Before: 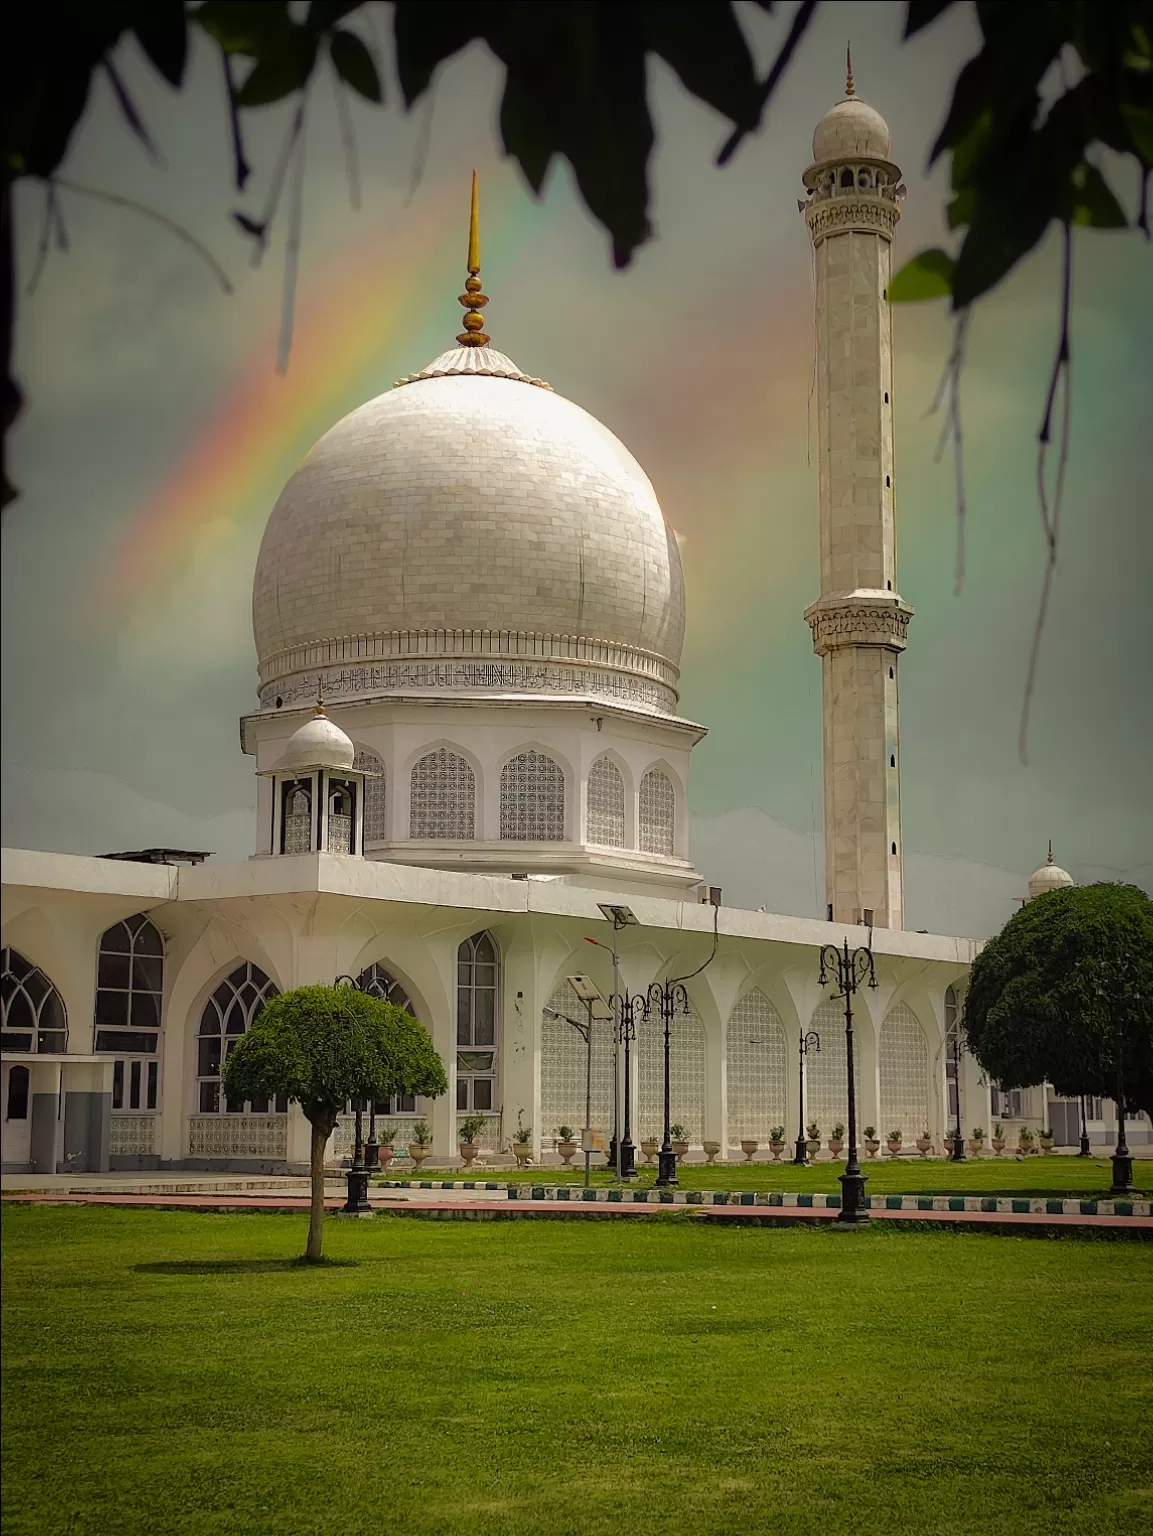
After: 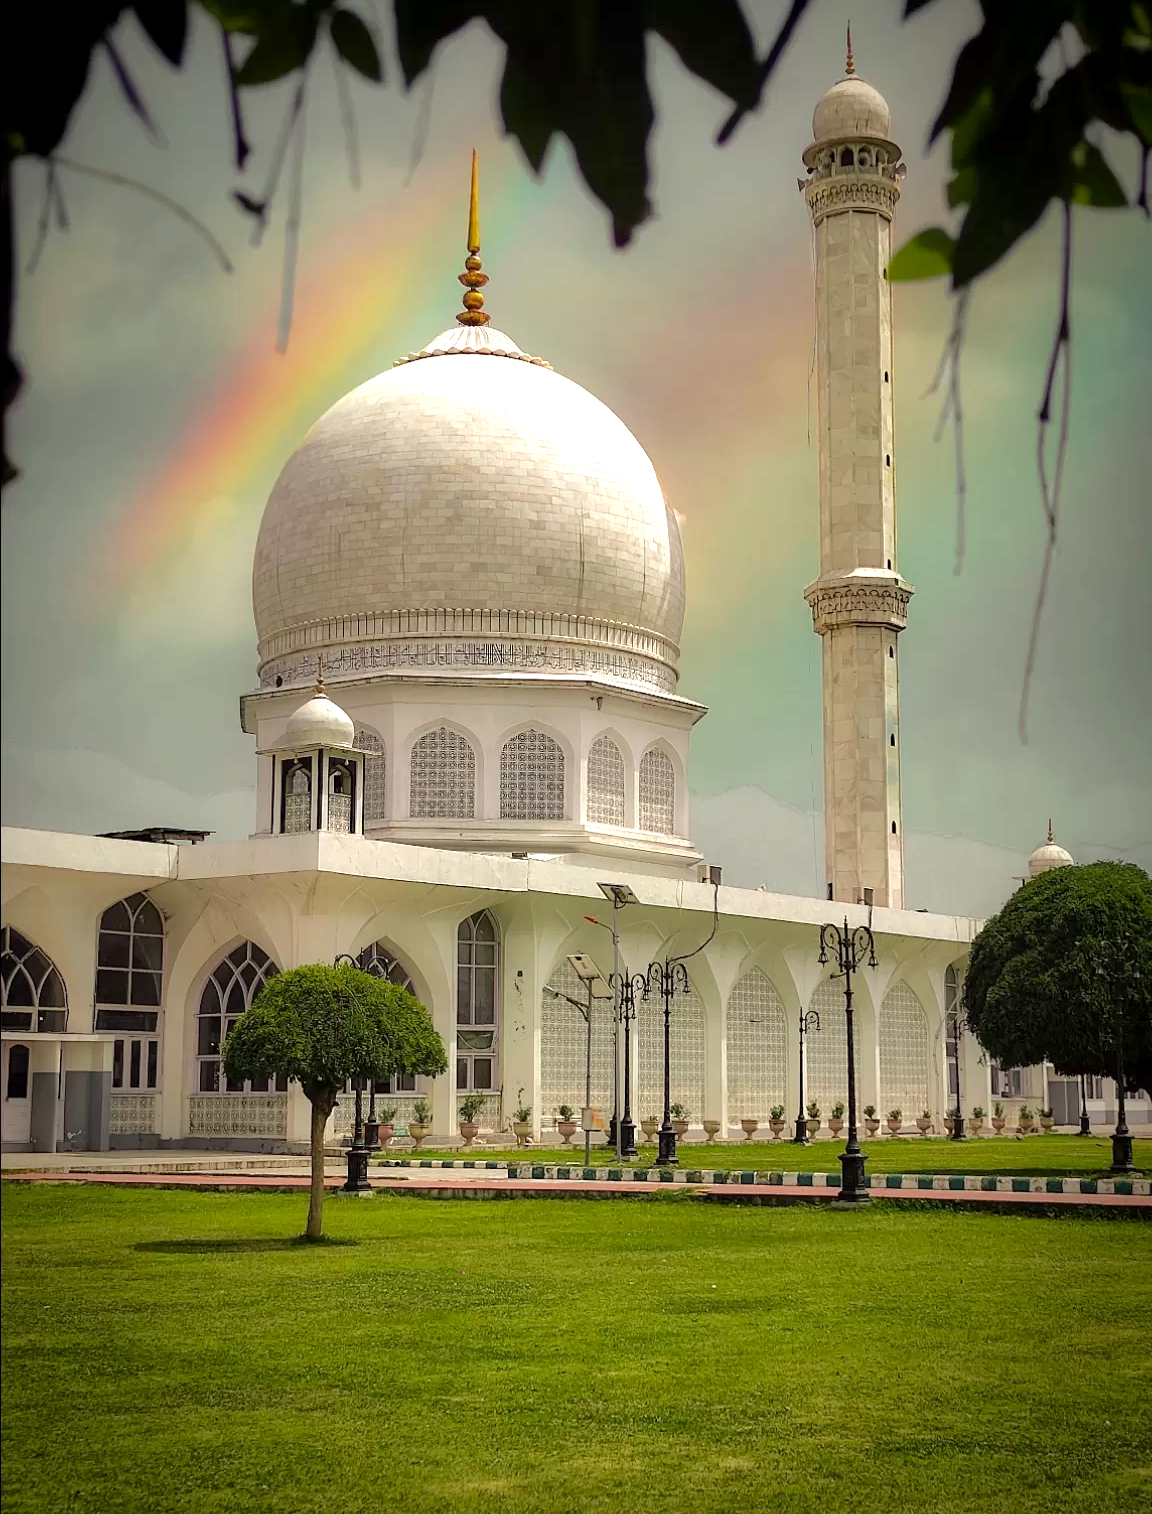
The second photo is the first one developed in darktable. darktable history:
exposure: black level correction 0.001, exposure 0.673 EV, compensate highlight preservation false
crop: top 1.386%, right 0.014%
